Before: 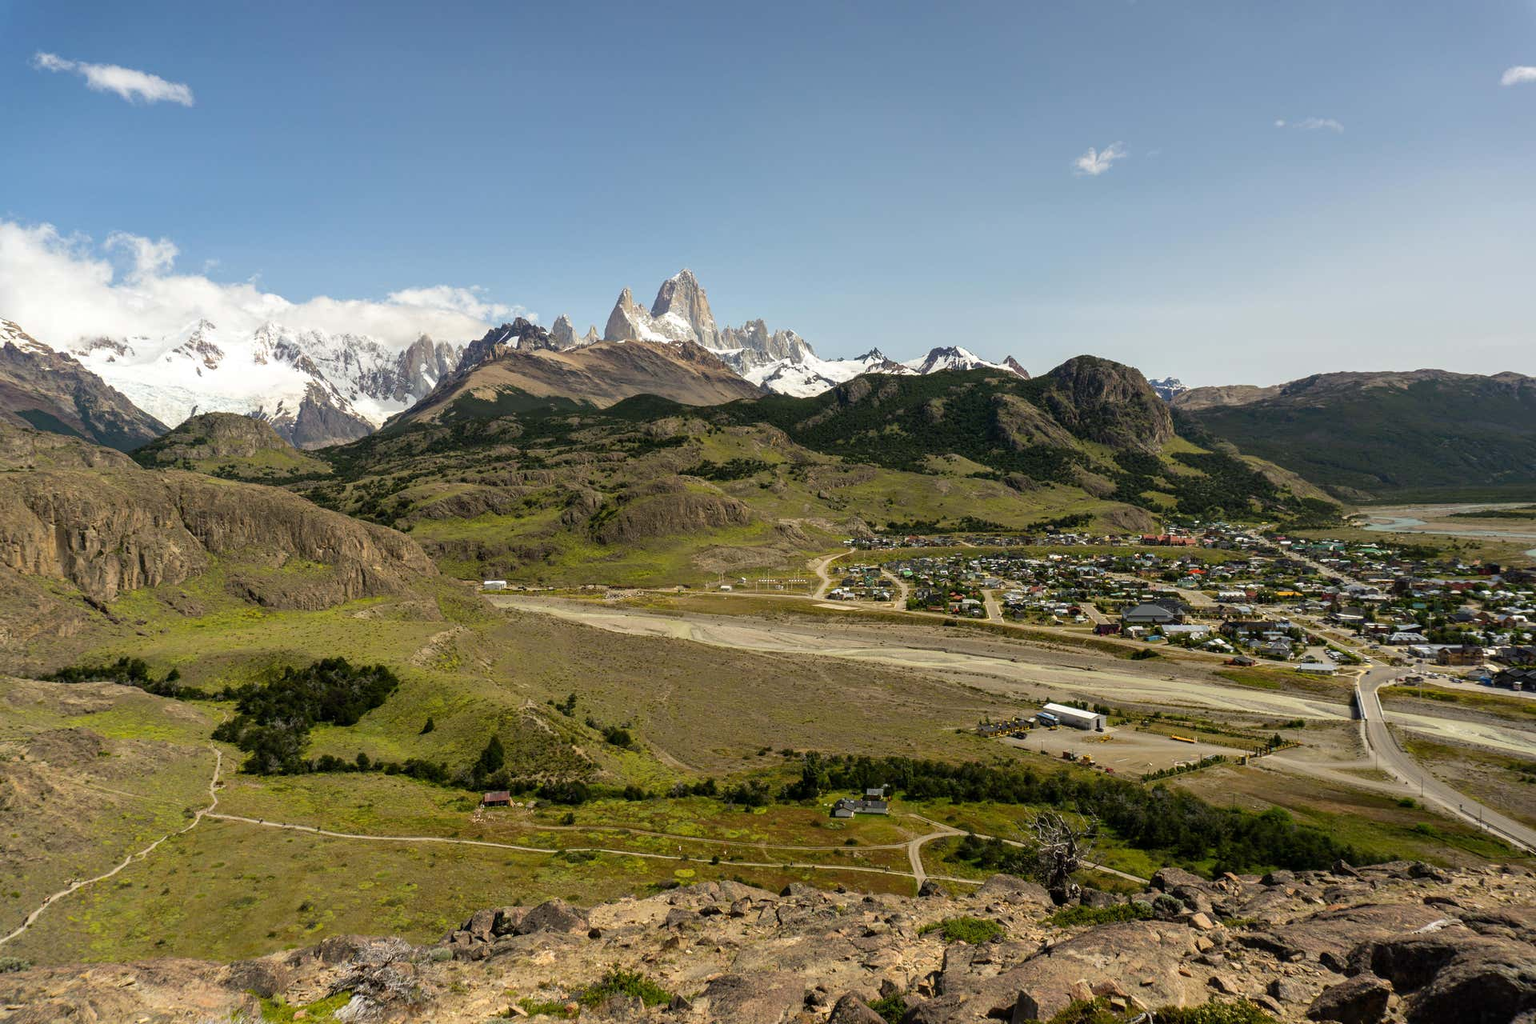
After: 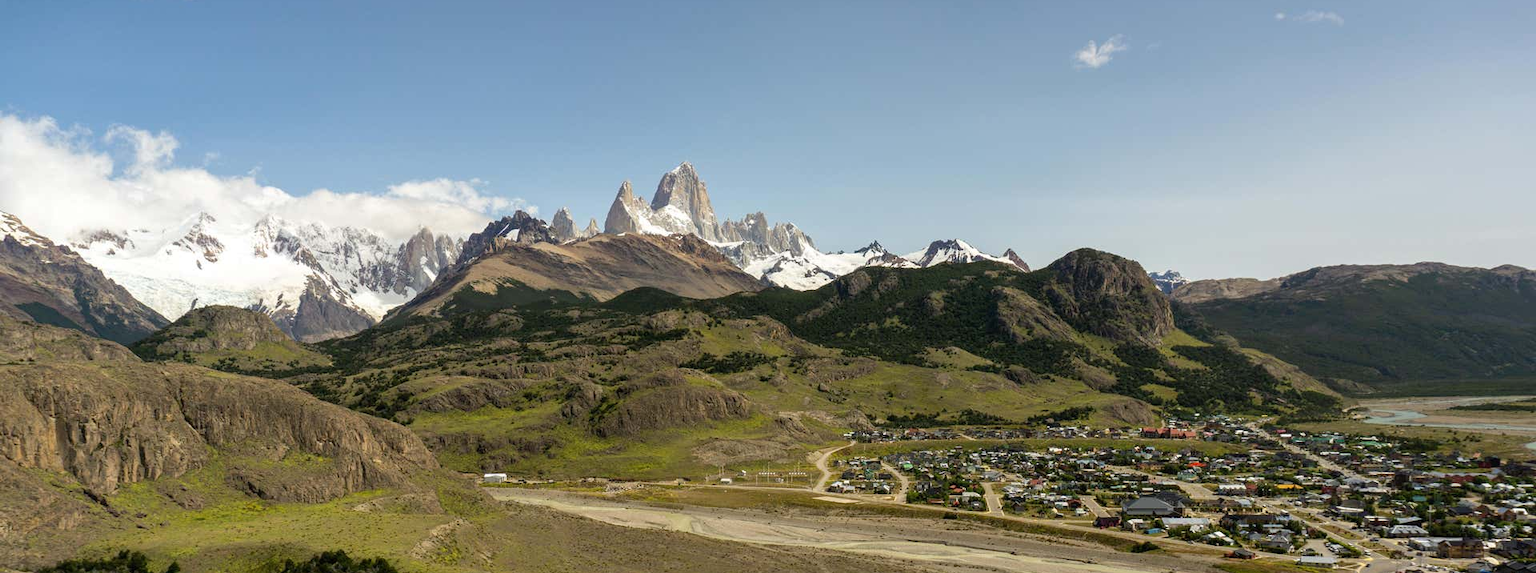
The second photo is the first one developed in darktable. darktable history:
crop and rotate: top 10.517%, bottom 33.408%
